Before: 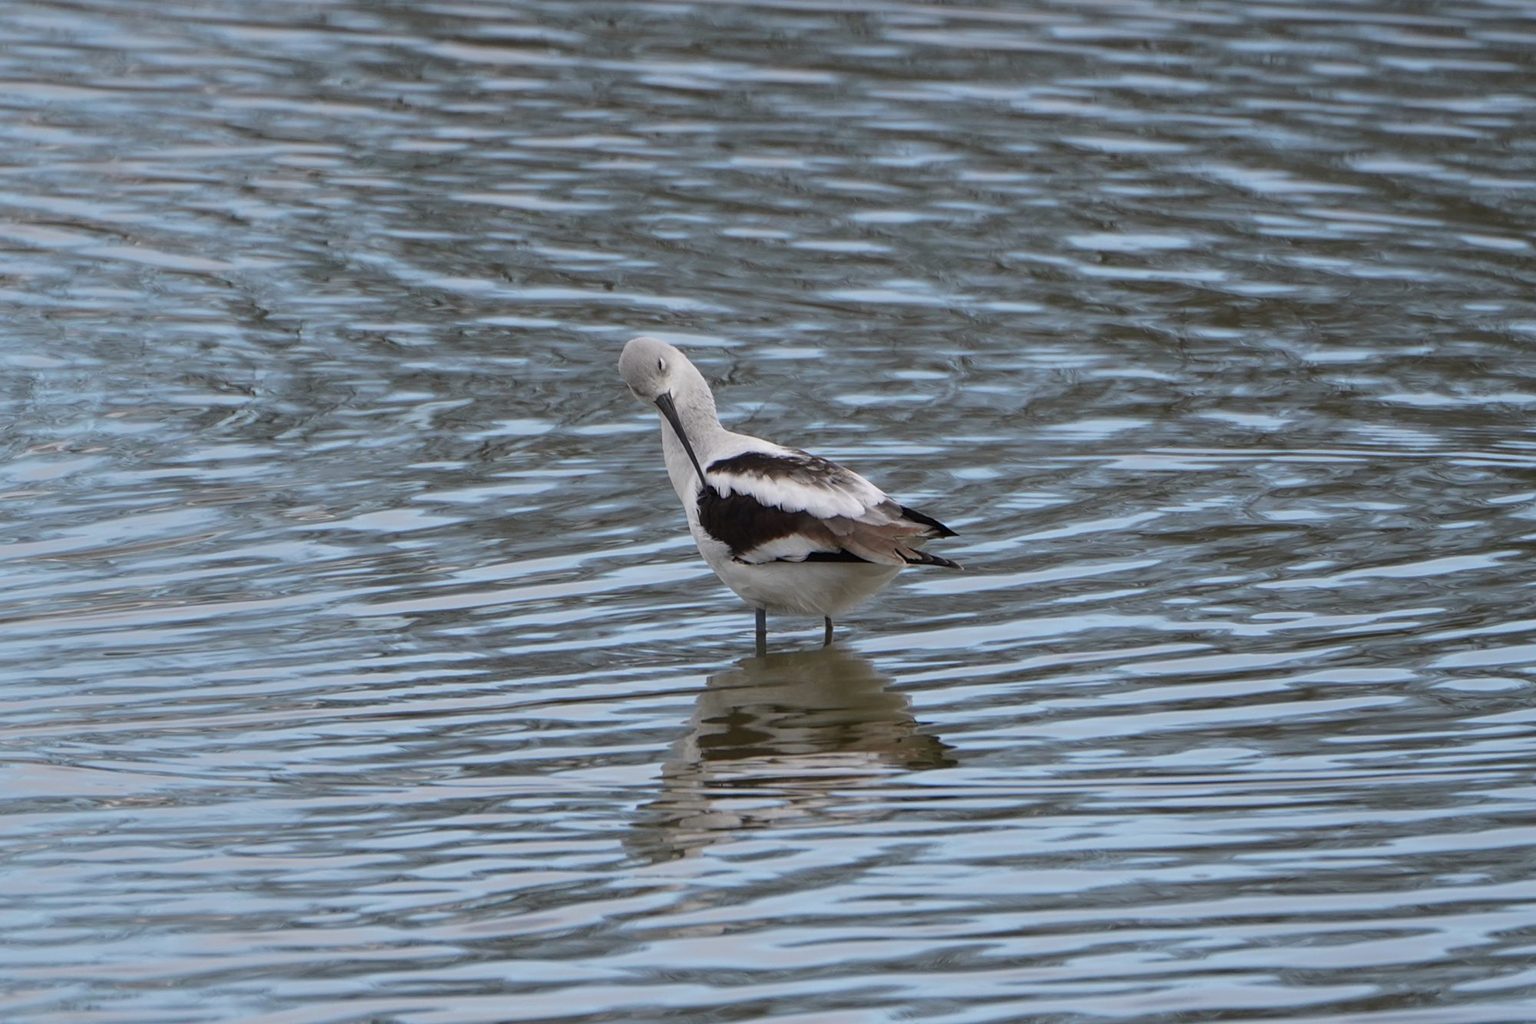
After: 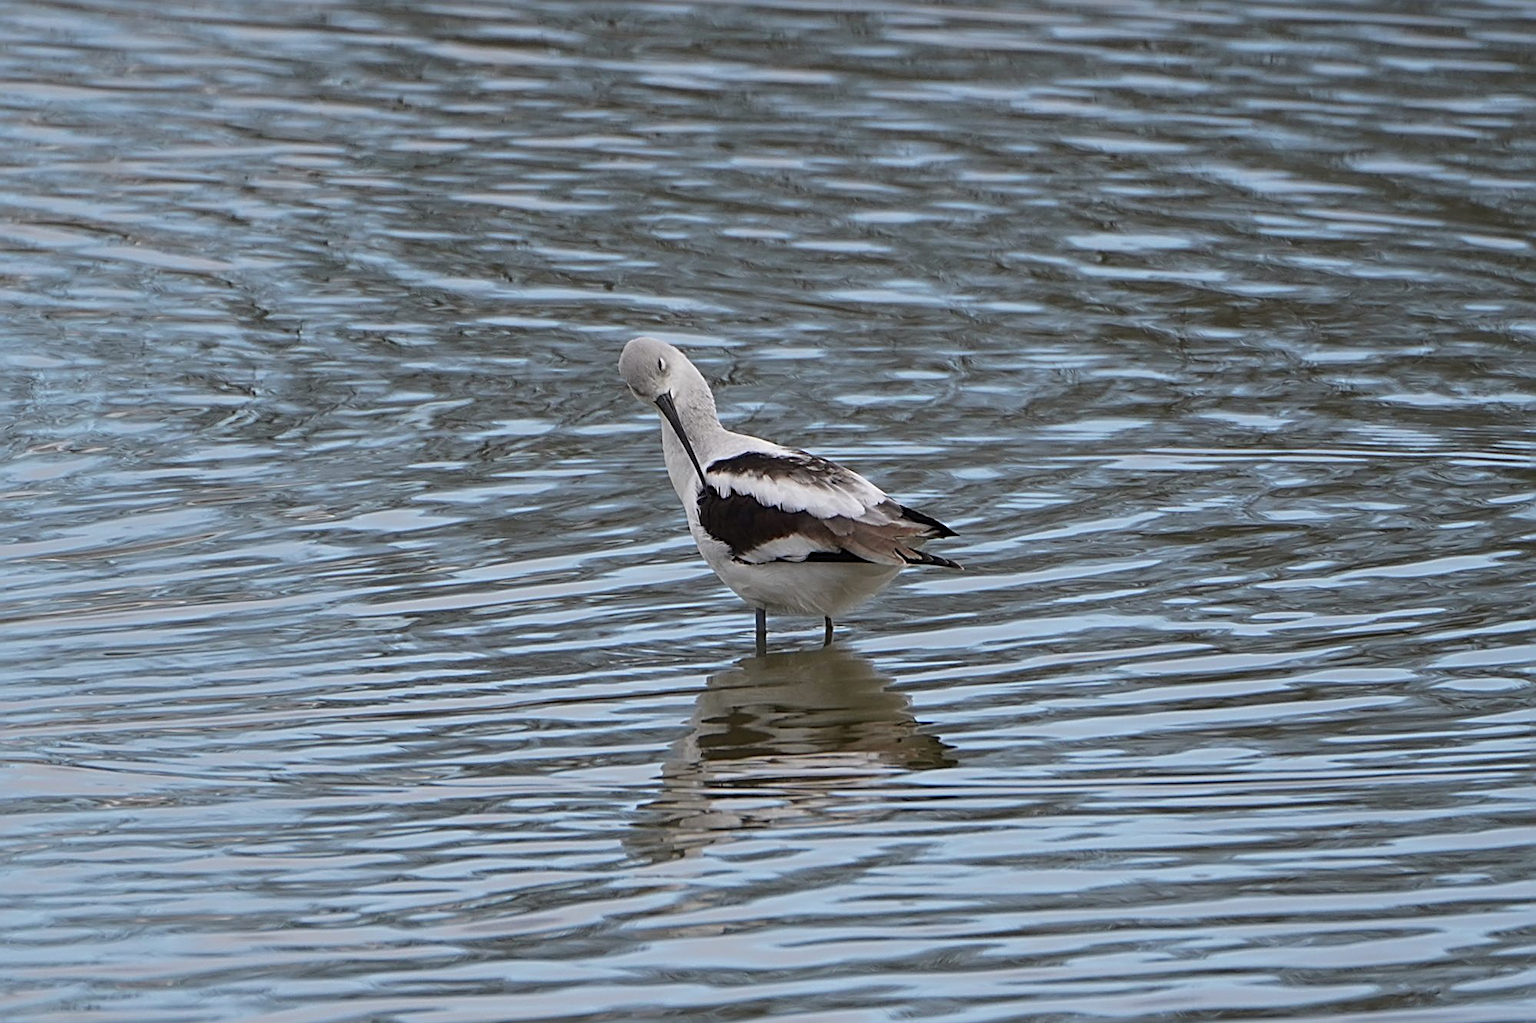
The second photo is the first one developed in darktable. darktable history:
sharpen: radius 2.846, amount 0.72
